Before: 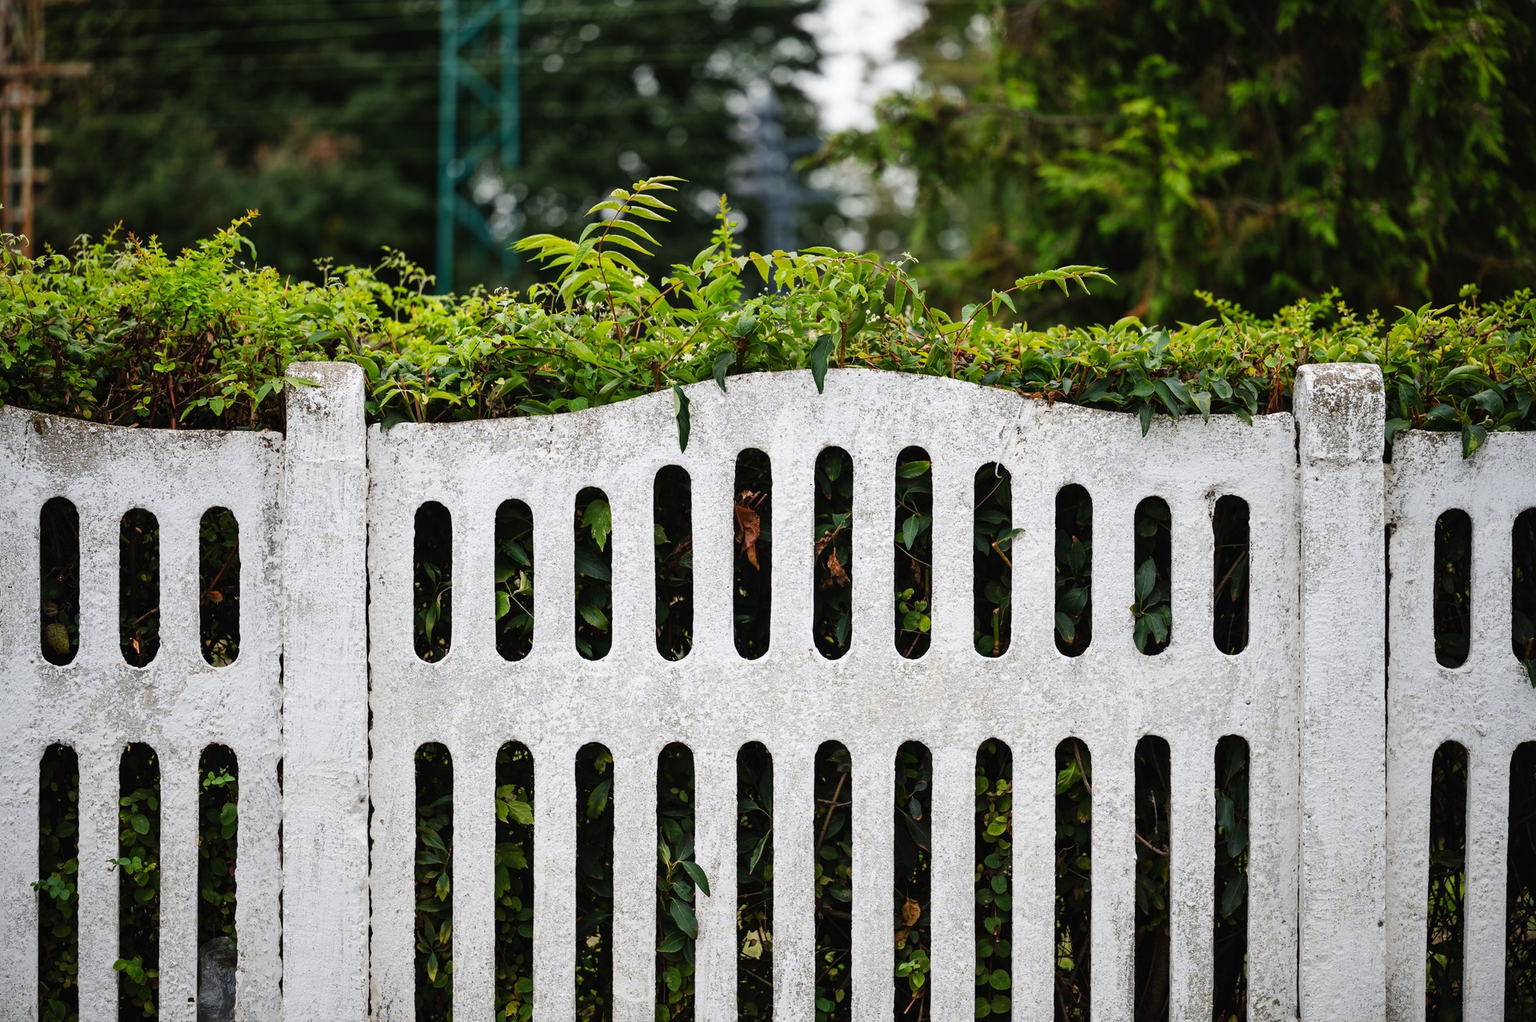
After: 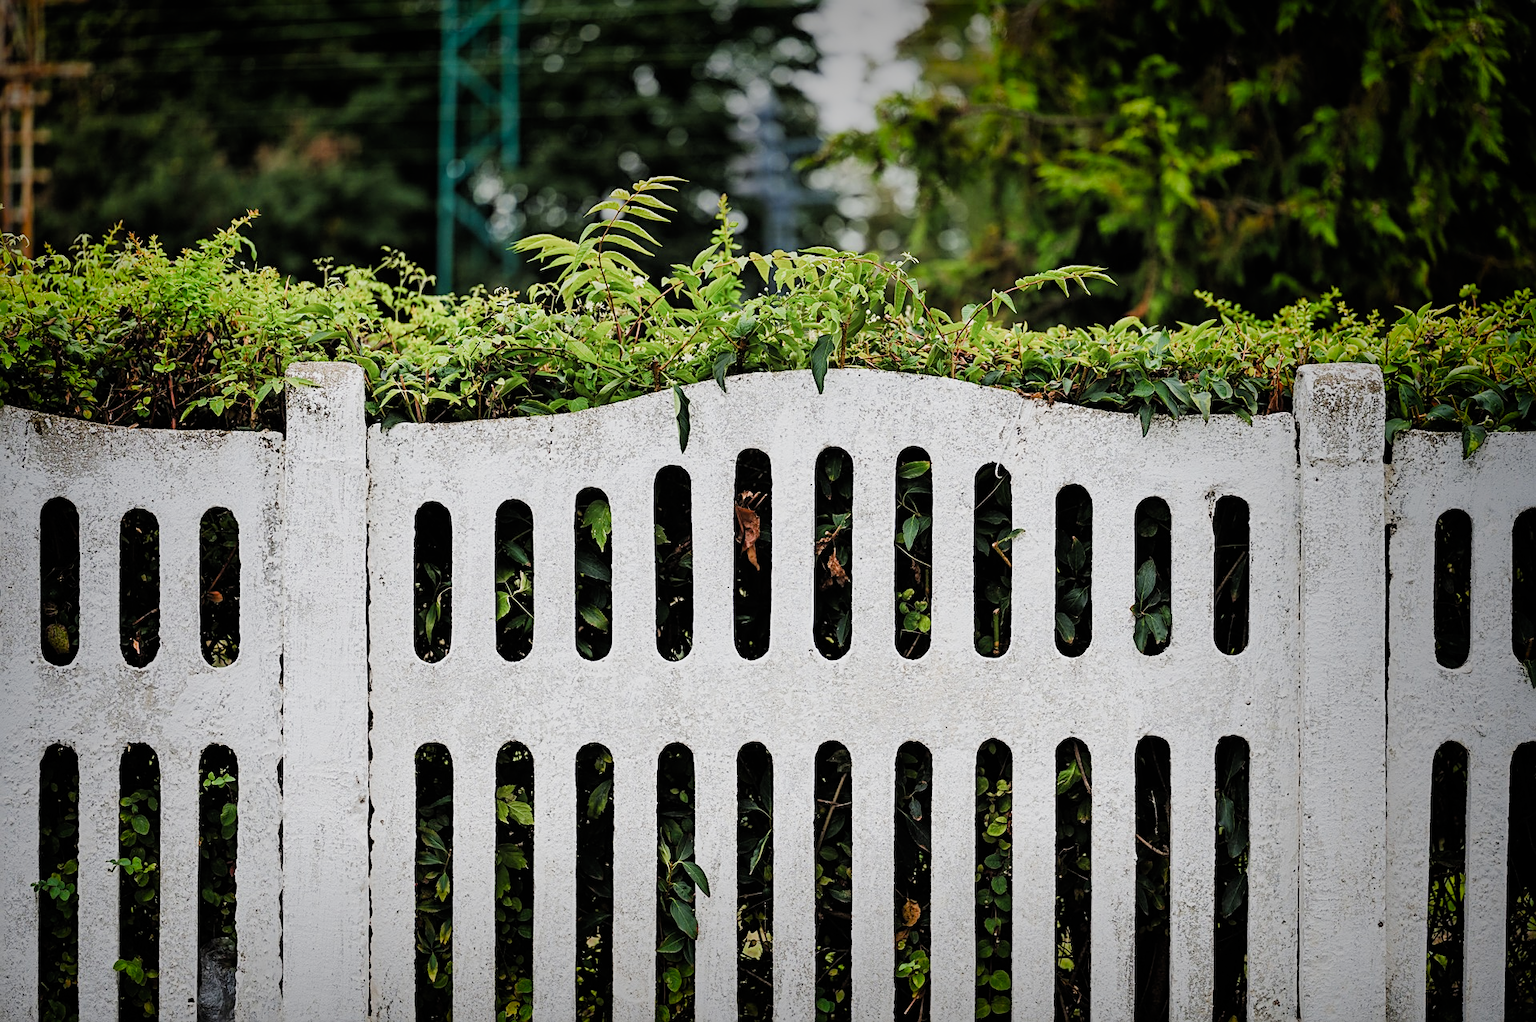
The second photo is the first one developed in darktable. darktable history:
filmic rgb: black relative exposure -7.65 EV, white relative exposure 4.56 EV, threshold 3.01 EV, hardness 3.61, color science v4 (2020), enable highlight reconstruction true
exposure: black level correction 0.001, exposure 0.499 EV, compensate highlight preservation false
sharpen: on, module defaults
vignetting: fall-off start 54.16%, saturation 0.377, center (-0.079, 0.06), automatic ratio true, width/height ratio 1.318, shape 0.214, unbound false
